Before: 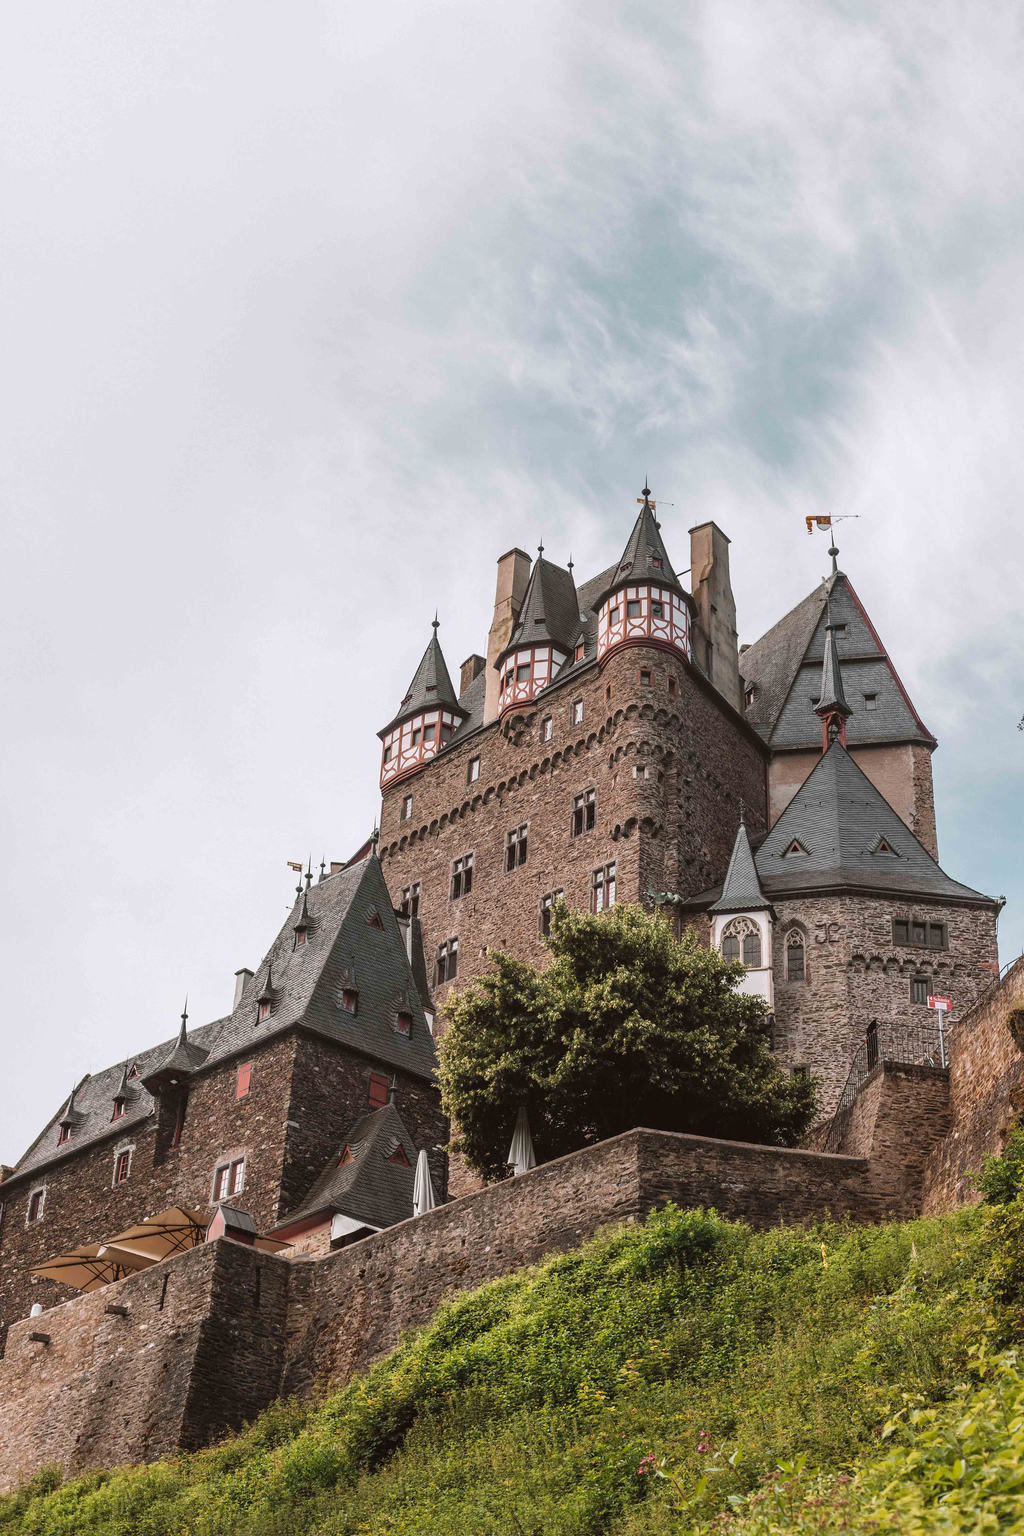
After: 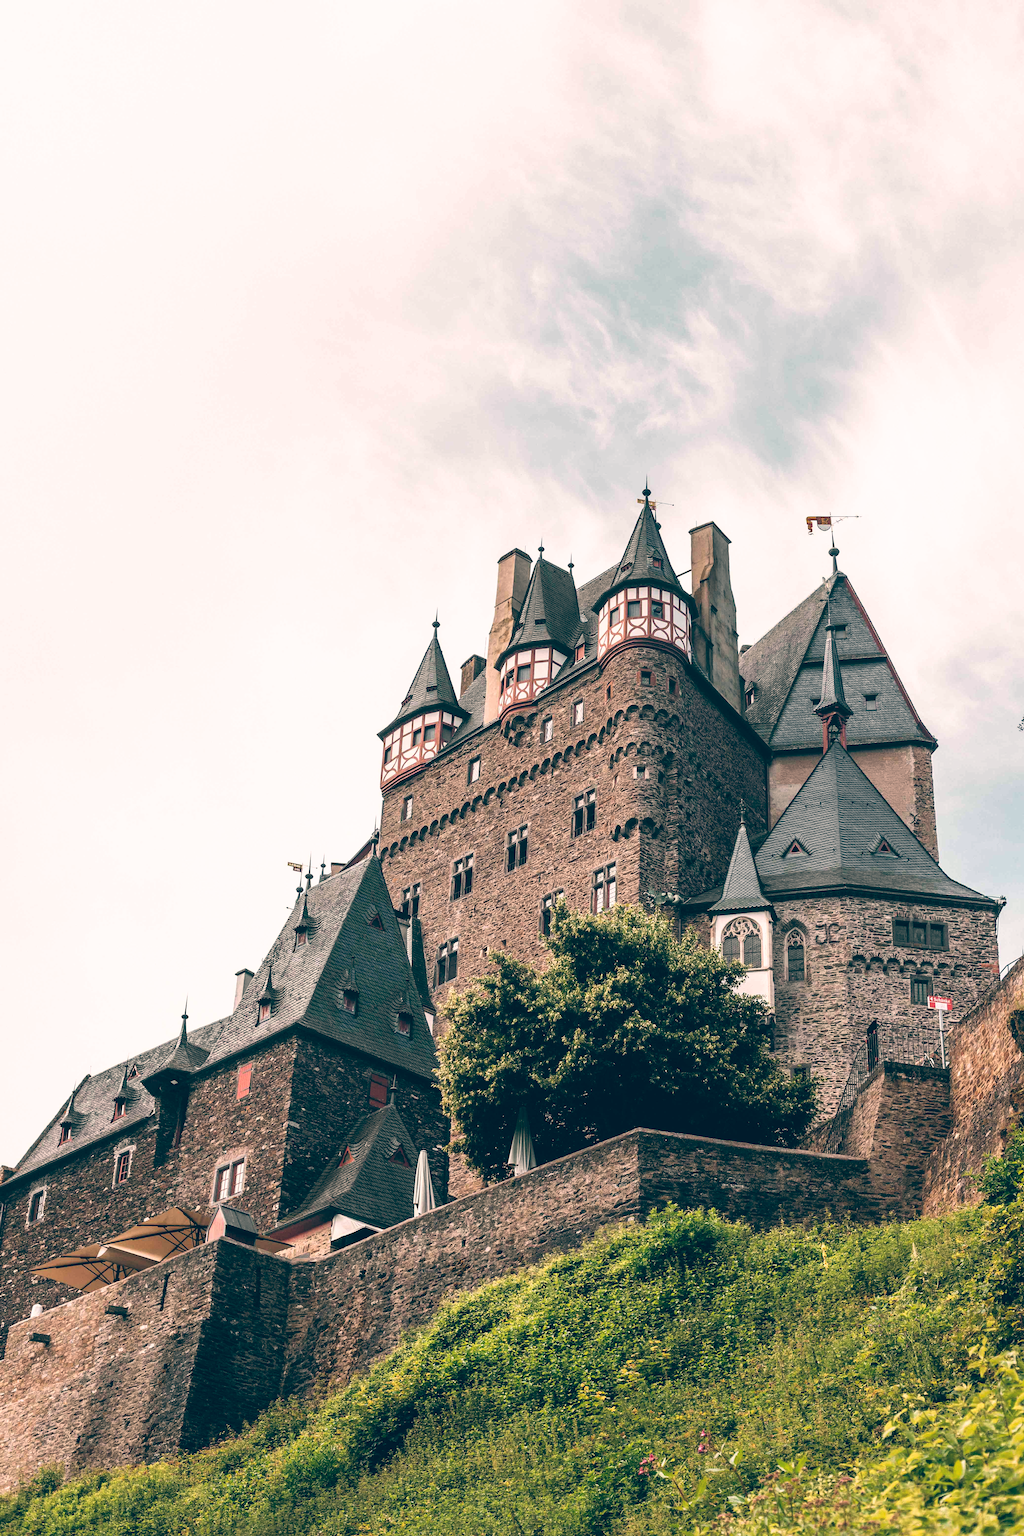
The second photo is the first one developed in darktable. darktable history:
color balance: lift [1.006, 0.985, 1.002, 1.015], gamma [1, 0.953, 1.008, 1.047], gain [1.076, 1.13, 1.004, 0.87]
tone curve: curves: ch0 [(0, 0) (0.003, 0.001) (0.011, 0.005) (0.025, 0.011) (0.044, 0.02) (0.069, 0.031) (0.1, 0.045) (0.136, 0.077) (0.177, 0.124) (0.224, 0.181) (0.277, 0.245) (0.335, 0.316) (0.399, 0.393) (0.468, 0.477) (0.543, 0.568) (0.623, 0.666) (0.709, 0.771) (0.801, 0.871) (0.898, 0.965) (1, 1)], preserve colors none
